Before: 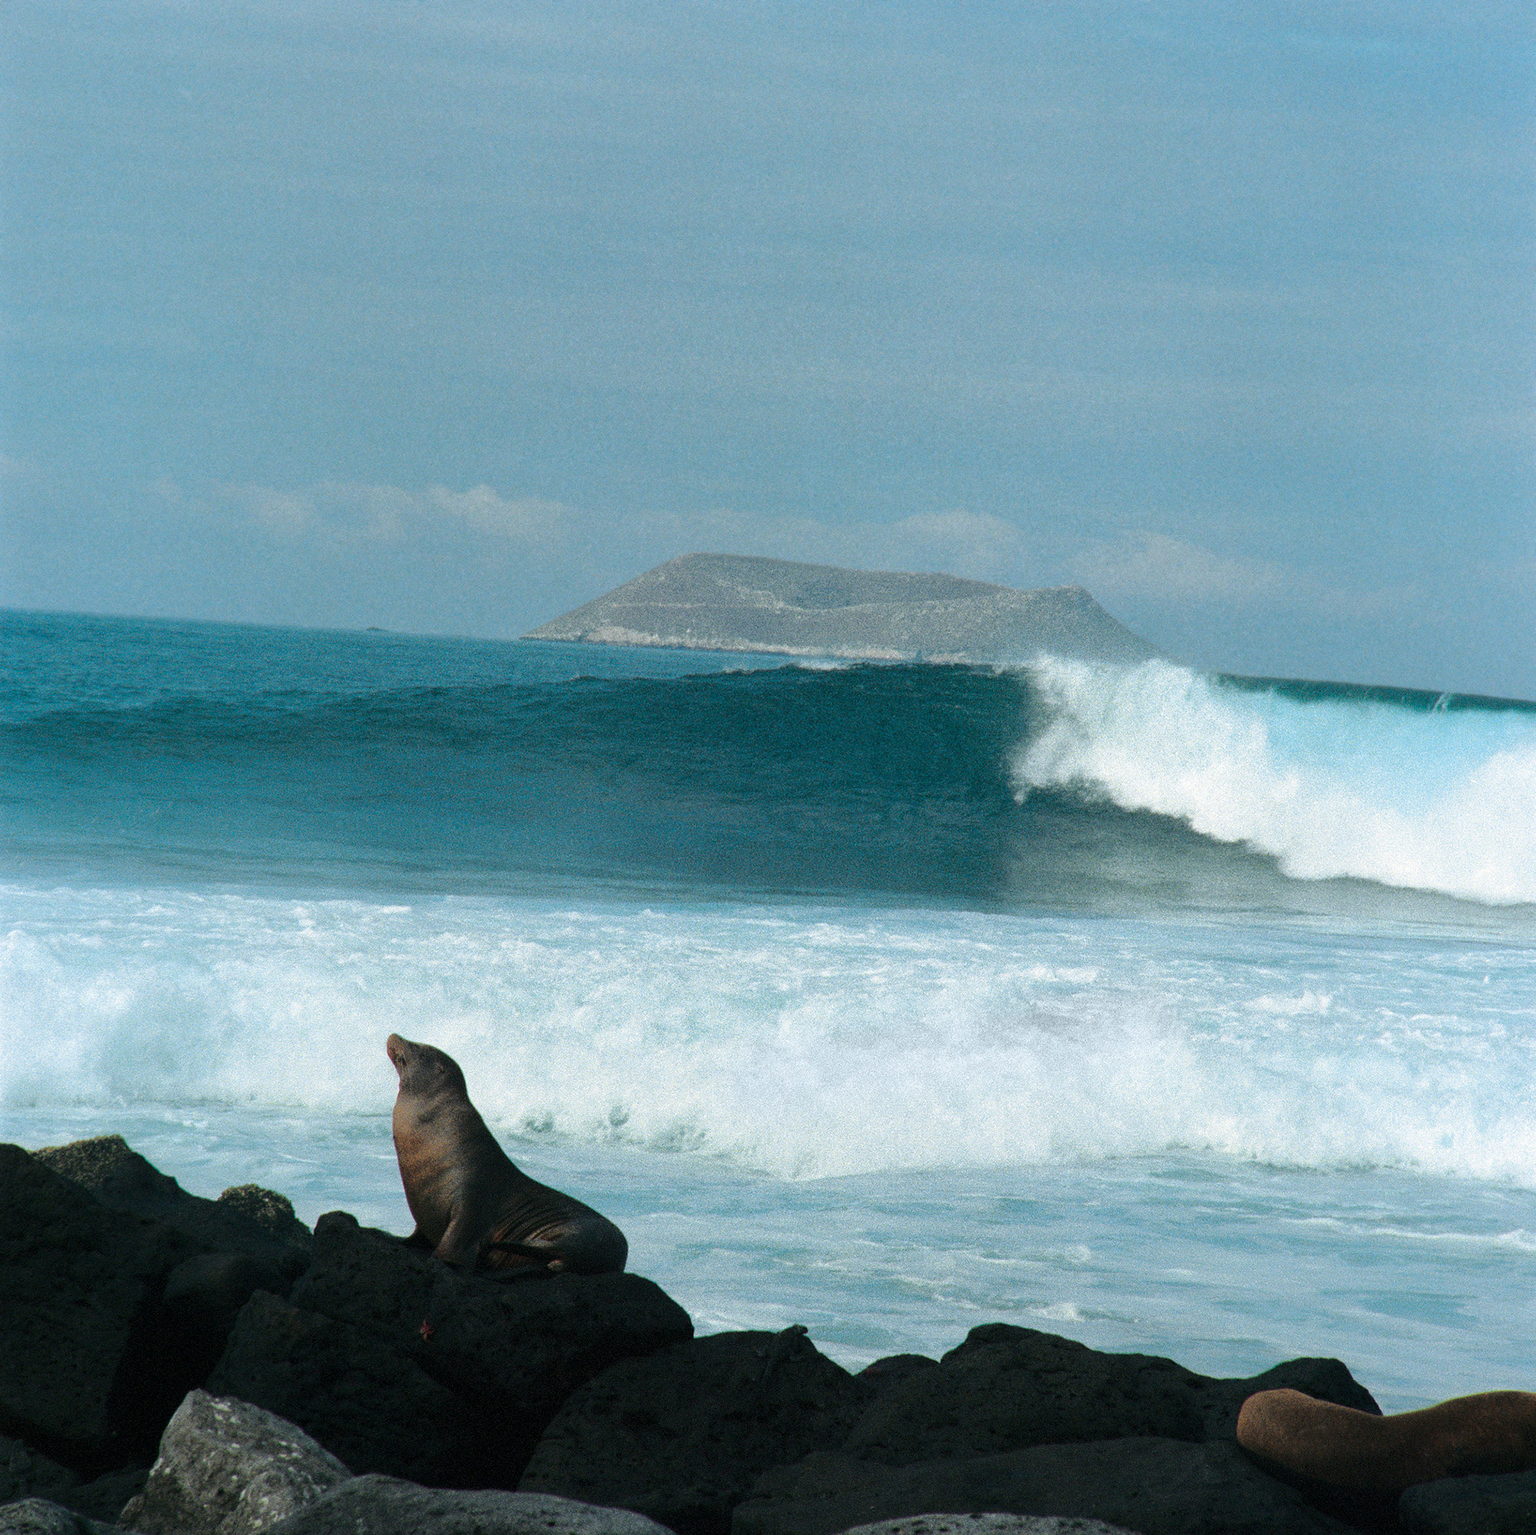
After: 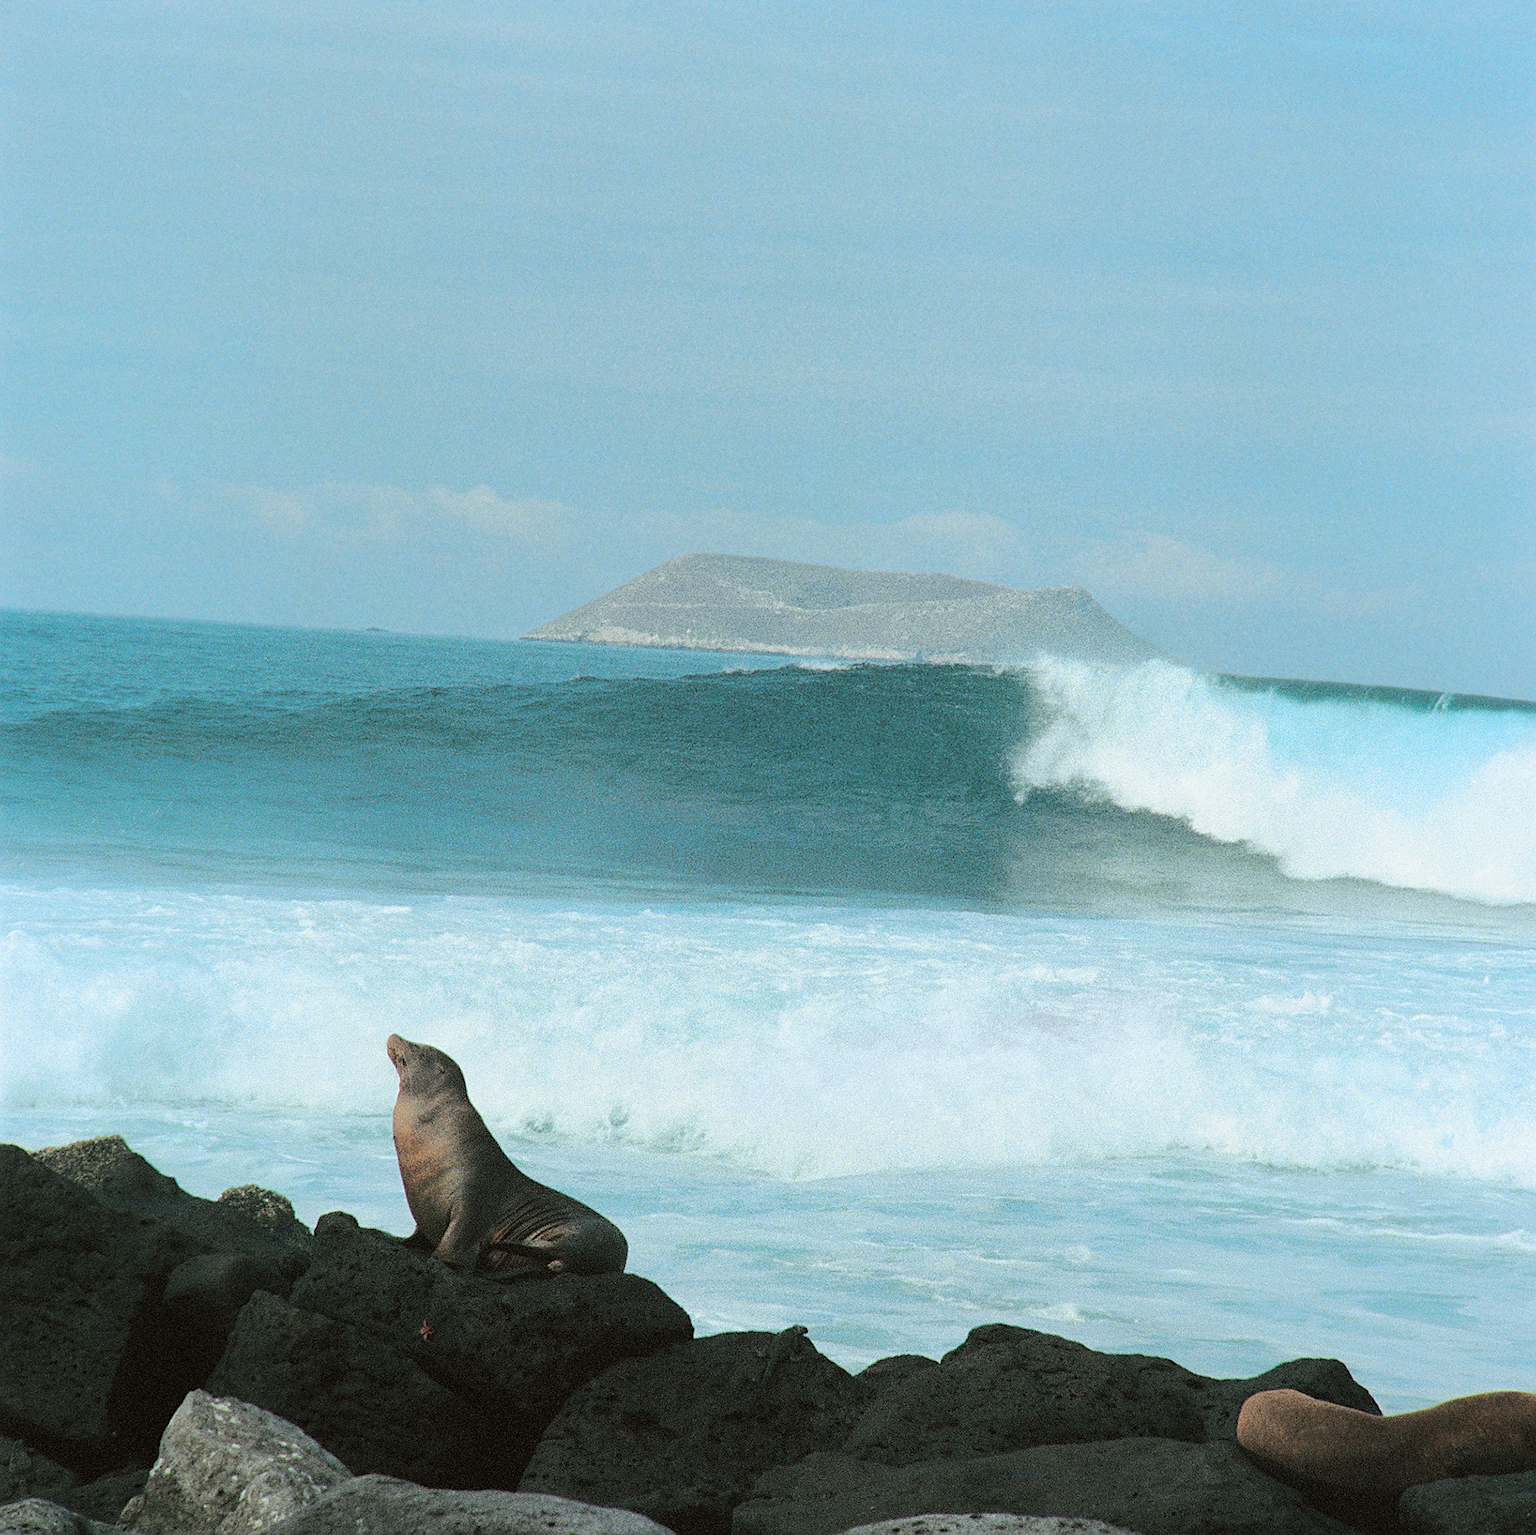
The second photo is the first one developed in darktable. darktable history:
color correction: highlights a* -2.73, highlights b* -2.09, shadows a* 2.41, shadows b* 2.73
sharpen: on, module defaults
color balance: mode lift, gamma, gain (sRGB), lift [1, 0.99, 1.01, 0.992], gamma [1, 1.037, 0.974, 0.963]
color balance rgb: on, module defaults
global tonemap: drago (0.7, 100)
